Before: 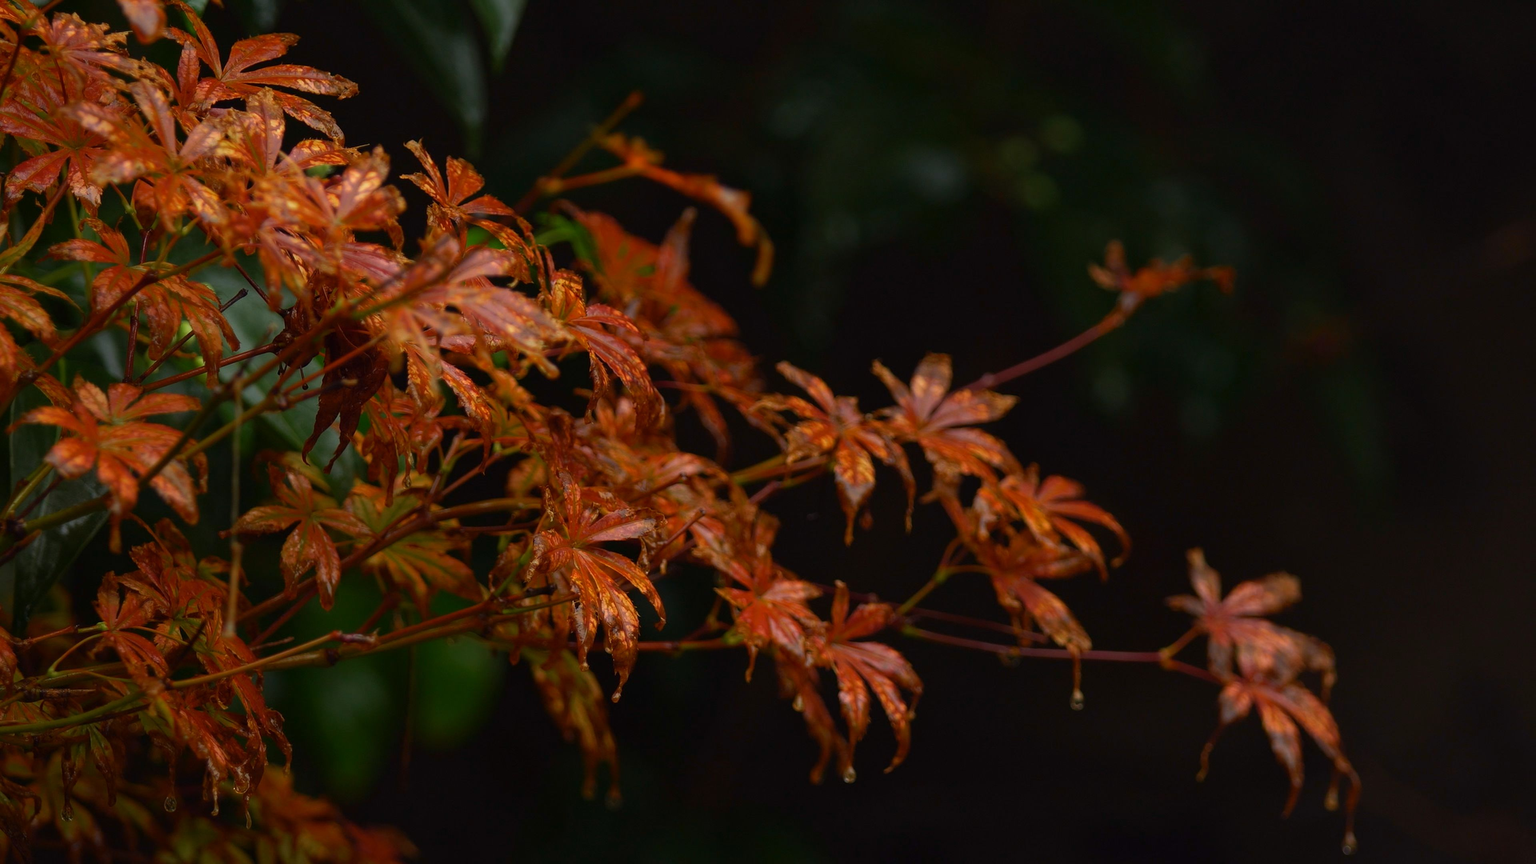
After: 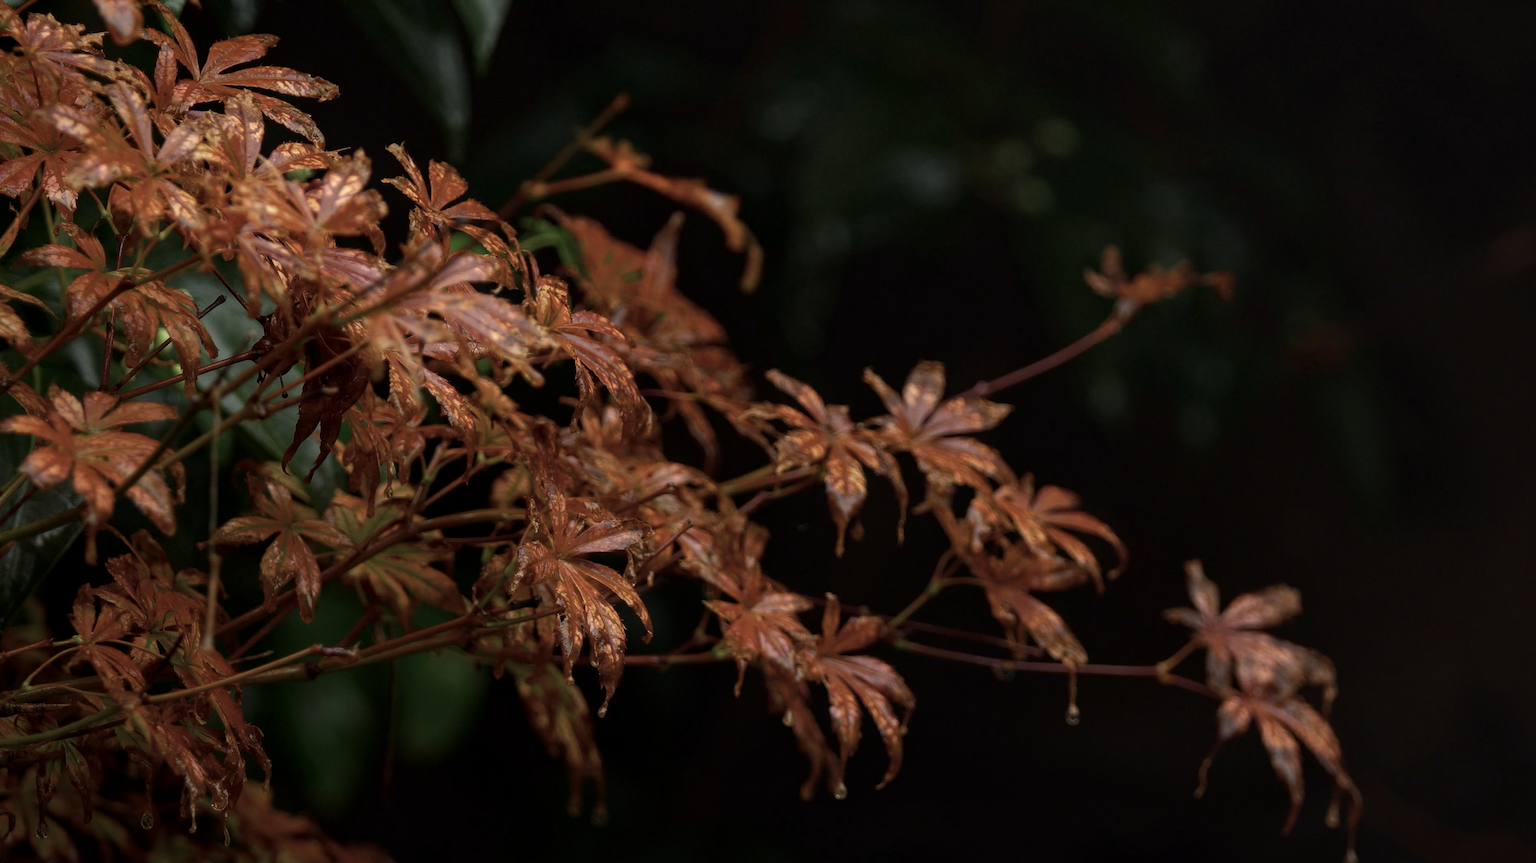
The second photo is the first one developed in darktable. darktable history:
crop: left 1.743%, right 0.268%, bottom 2.011%
contrast brightness saturation: contrast 0.1, saturation -0.36
local contrast: on, module defaults
graduated density: rotation -180°, offset 24.95
